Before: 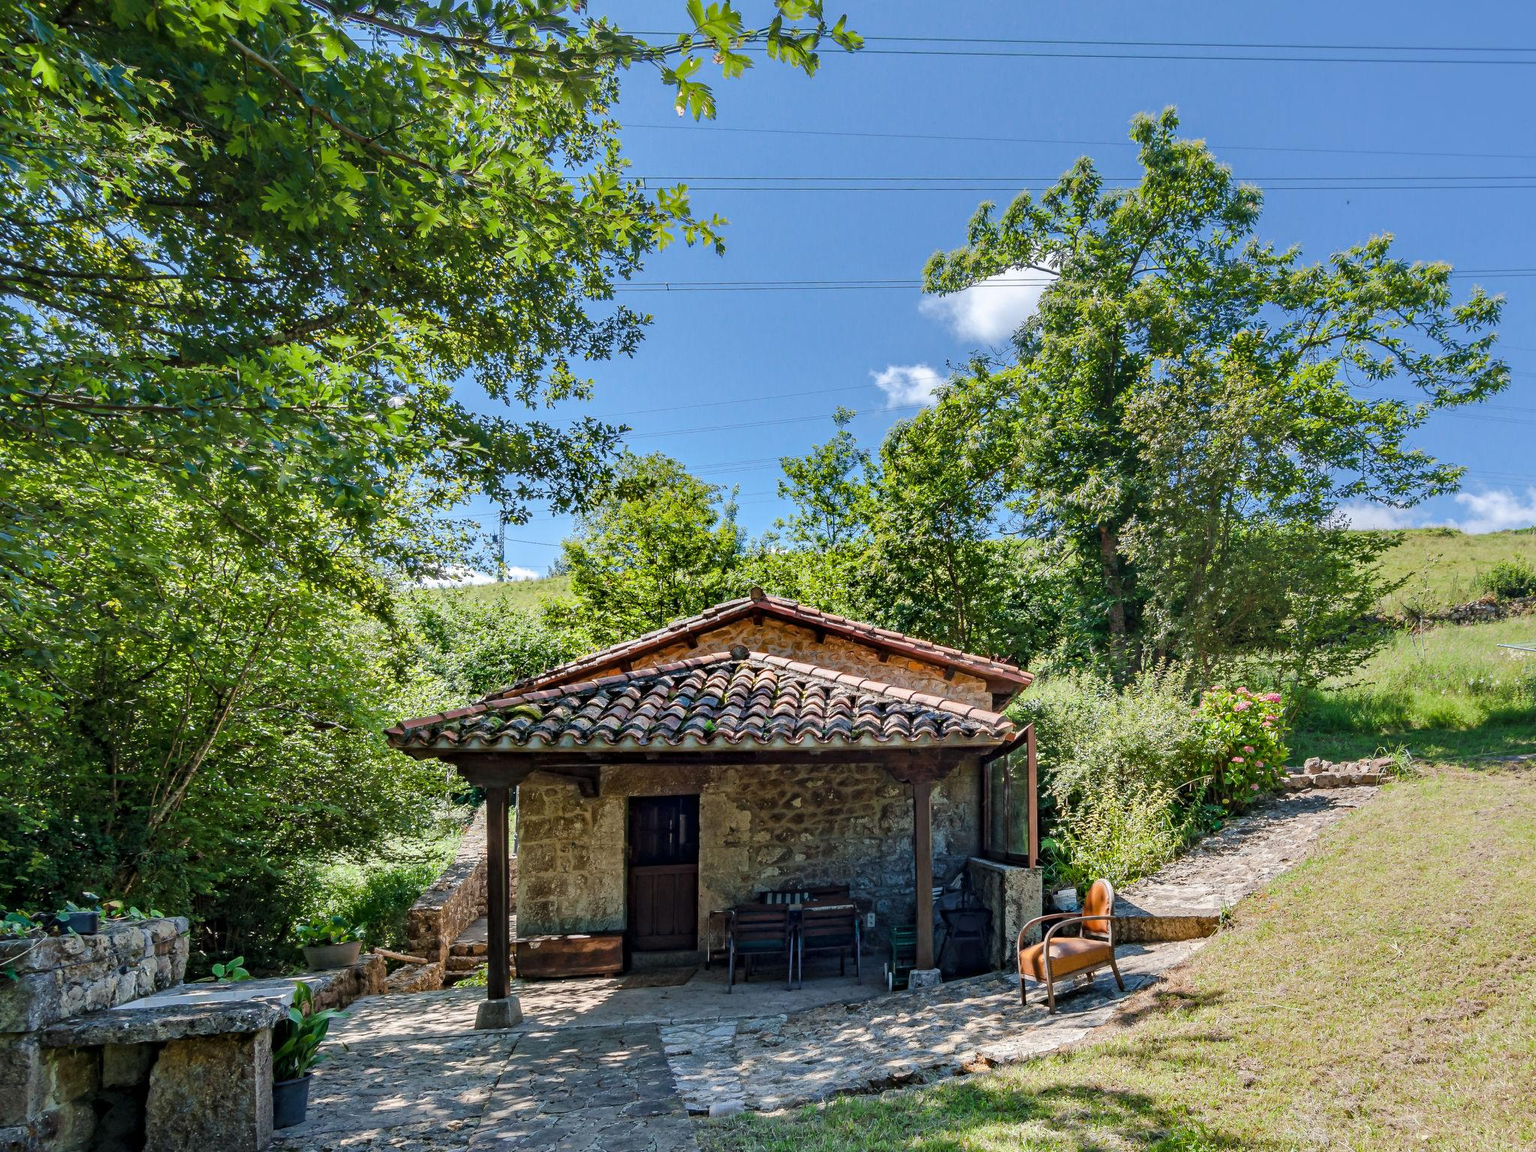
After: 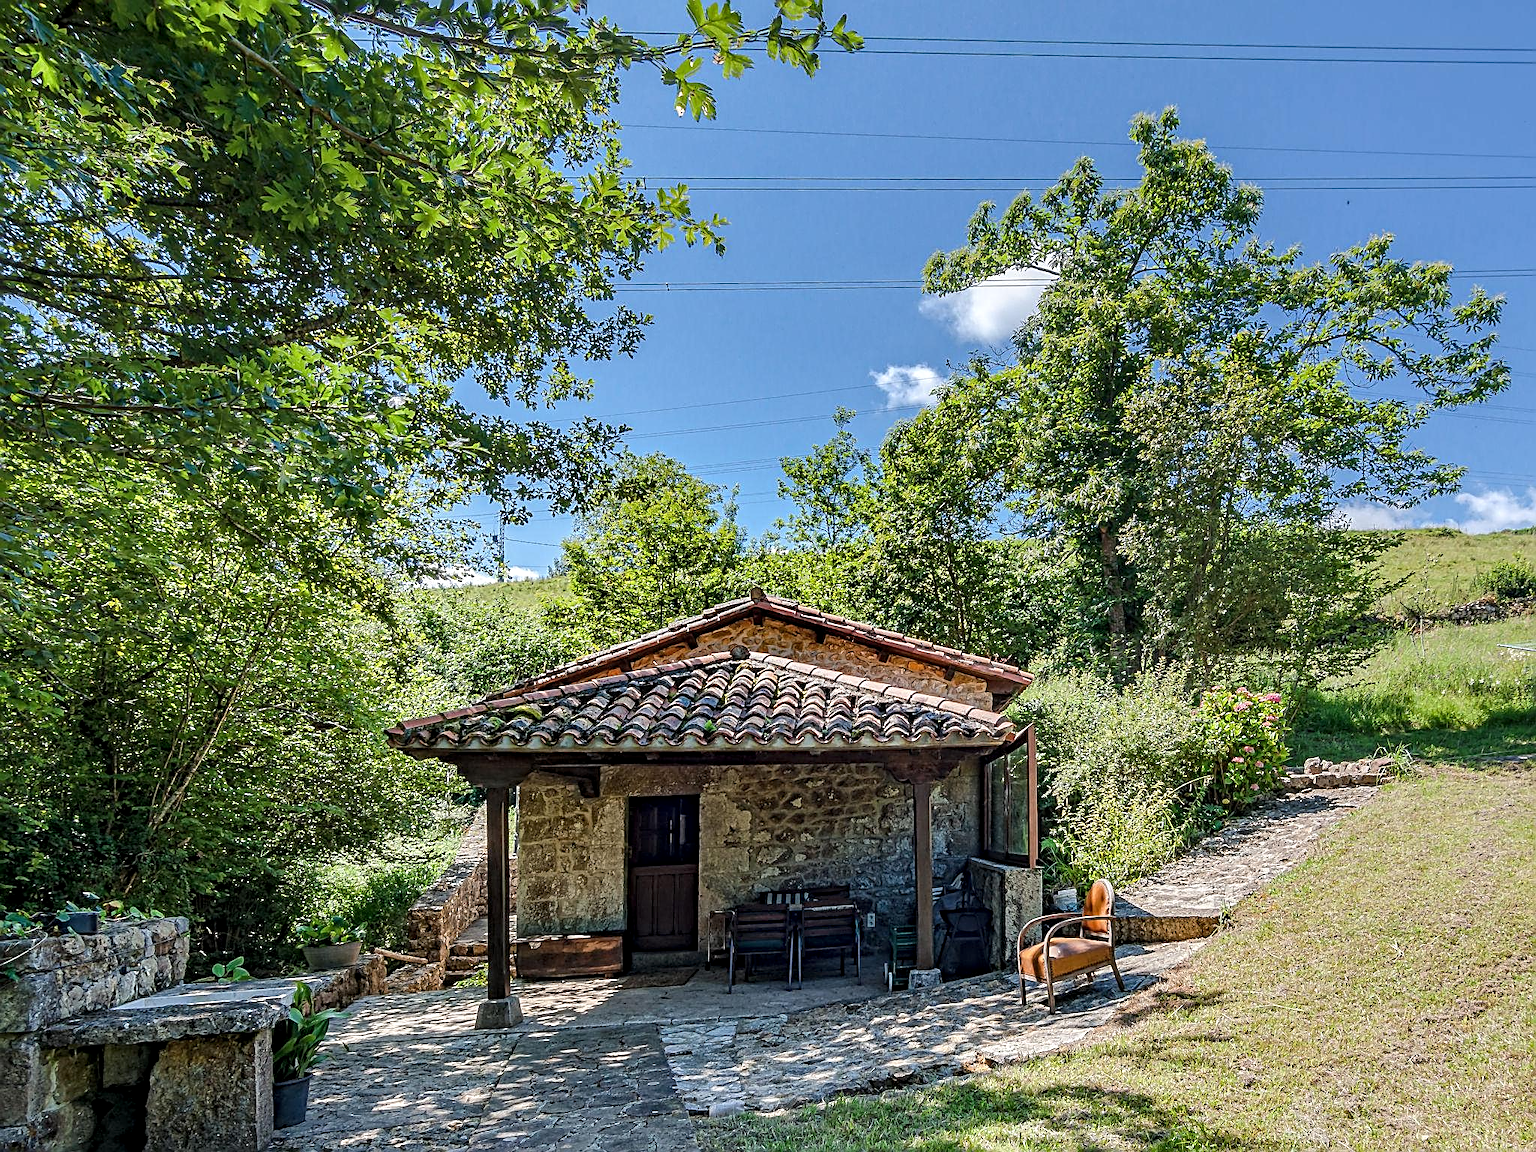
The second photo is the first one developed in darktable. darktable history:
sharpen: amount 0.987
local contrast: detail 130%
